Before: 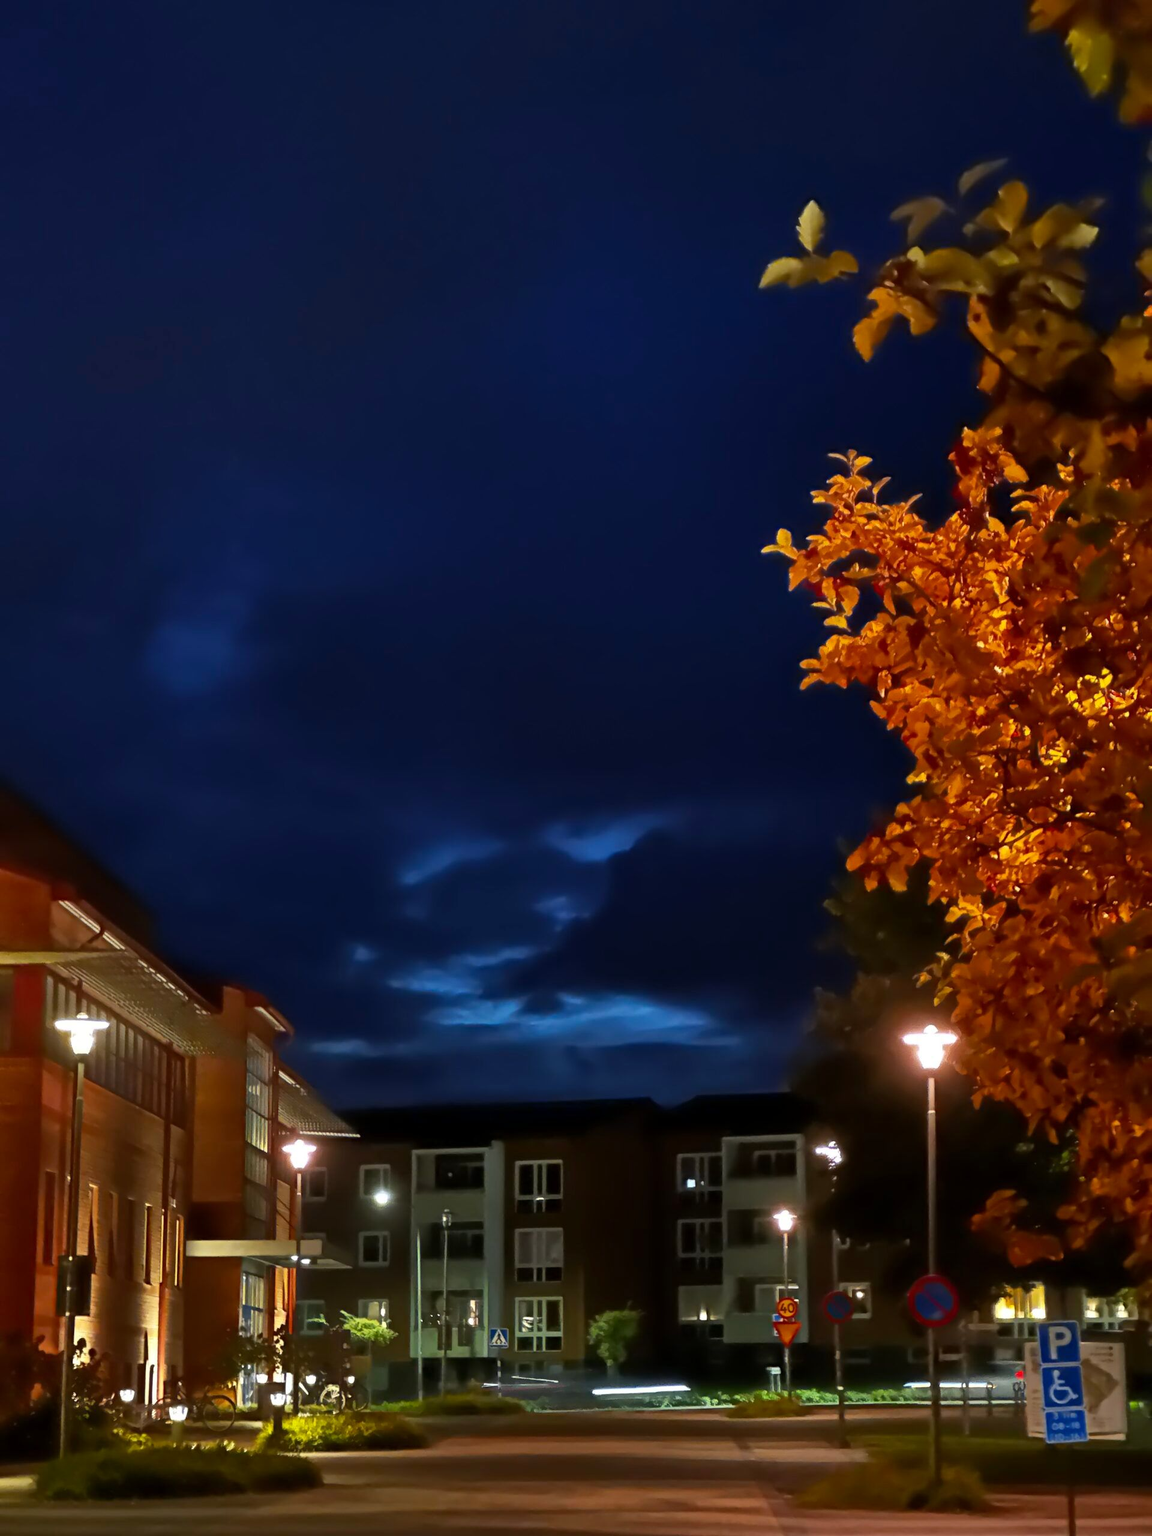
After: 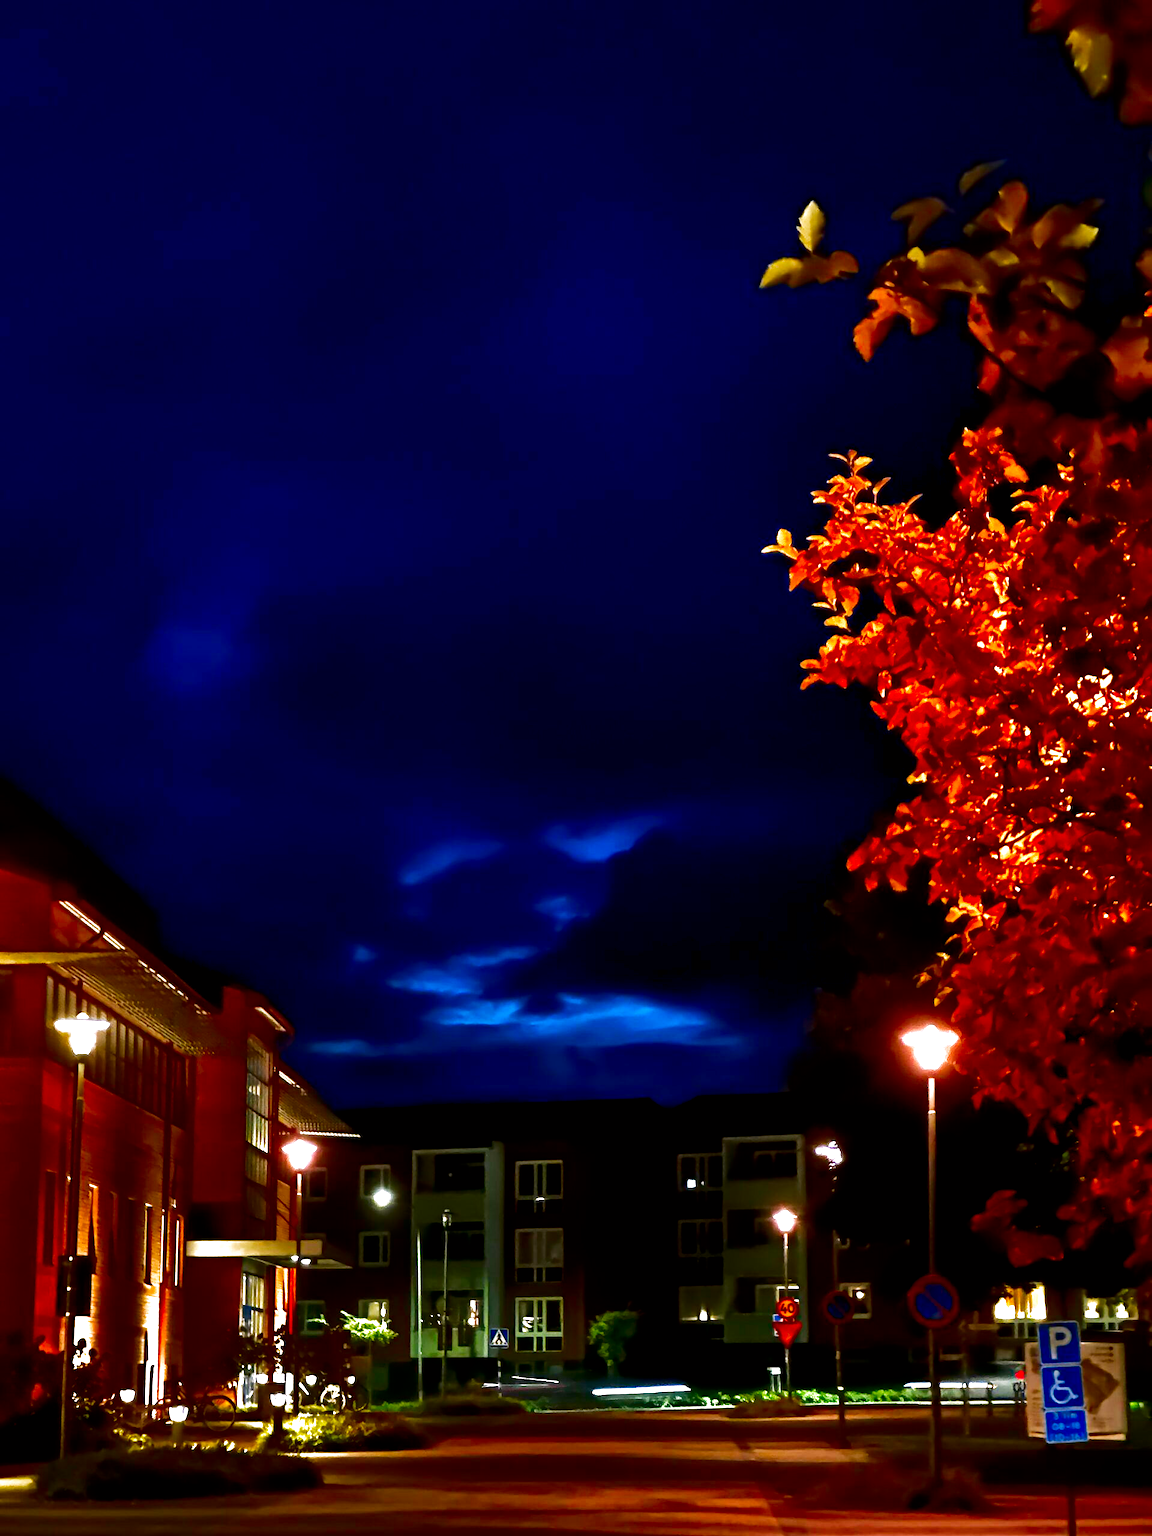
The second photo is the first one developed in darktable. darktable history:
color correction: highlights a* 3.05, highlights b* -1.35, shadows a* -0.114, shadows b* 1.94, saturation 0.983
contrast brightness saturation: brightness -0.247, saturation 0.202
exposure: black level correction 0.001, exposure 0.499 EV, compensate exposure bias true, compensate highlight preservation false
filmic rgb: black relative exposure -8.24 EV, white relative exposure 2.2 EV, target white luminance 99.87%, hardness 7.11, latitude 75.76%, contrast 1.324, highlights saturation mix -2.05%, shadows ↔ highlights balance 30.46%, add noise in highlights 0.001, preserve chrominance no, color science v3 (2019), use custom middle-gray values true, contrast in highlights soft
levels: levels [0, 0.43, 0.859]
